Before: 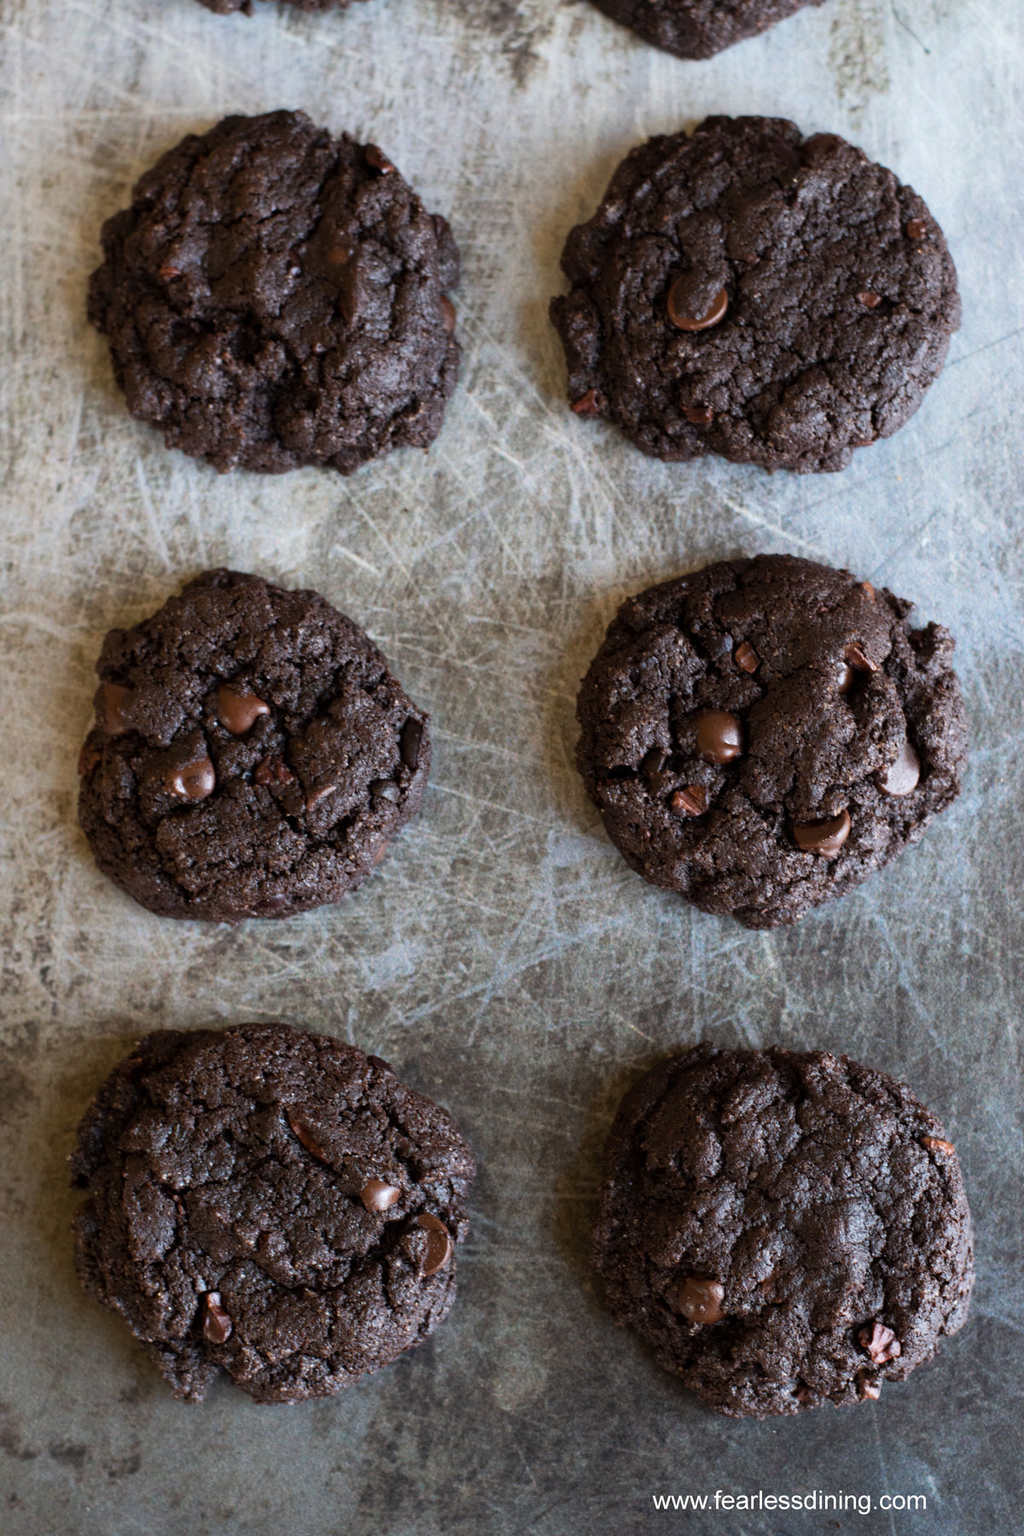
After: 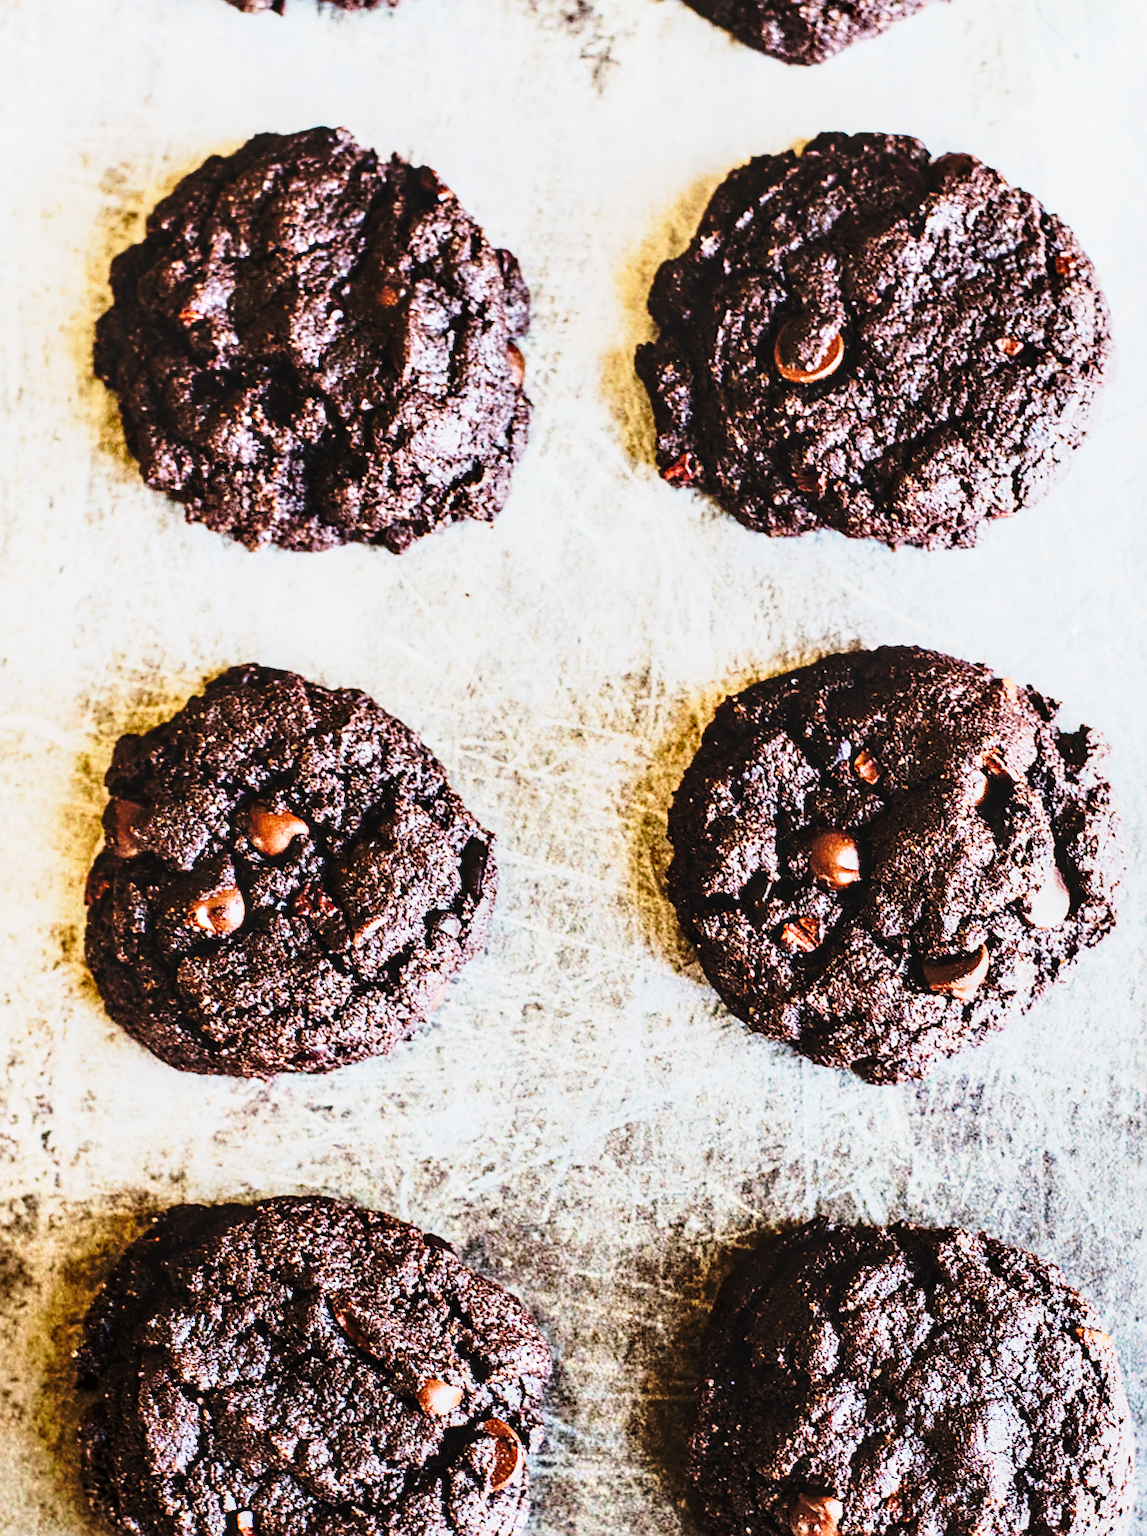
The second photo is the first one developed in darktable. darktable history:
shadows and highlights: highlights color adjustment 39.8%, low approximation 0.01, soften with gaussian
sharpen: on, module defaults
local contrast: on, module defaults
crop and rotate: angle 0.139°, left 0.415%, right 3.491%, bottom 14.274%
velvia: on, module defaults
tone equalizer: -7 EV 0.15 EV, -6 EV 0.582 EV, -5 EV 1.17 EV, -4 EV 1.32 EV, -3 EV 1.16 EV, -2 EV 0.6 EV, -1 EV 0.155 EV, edges refinement/feathering 500, mask exposure compensation -1.57 EV, preserve details no
base curve: curves: ch0 [(0, 0) (0.028, 0.03) (0.121, 0.232) (0.46, 0.748) (0.859, 0.968) (1, 1)], preserve colors none
tone curve: curves: ch0 [(0, 0) (0.004, 0.001) (0.133, 0.078) (0.325, 0.241) (0.832, 0.917) (1, 1)], preserve colors none
